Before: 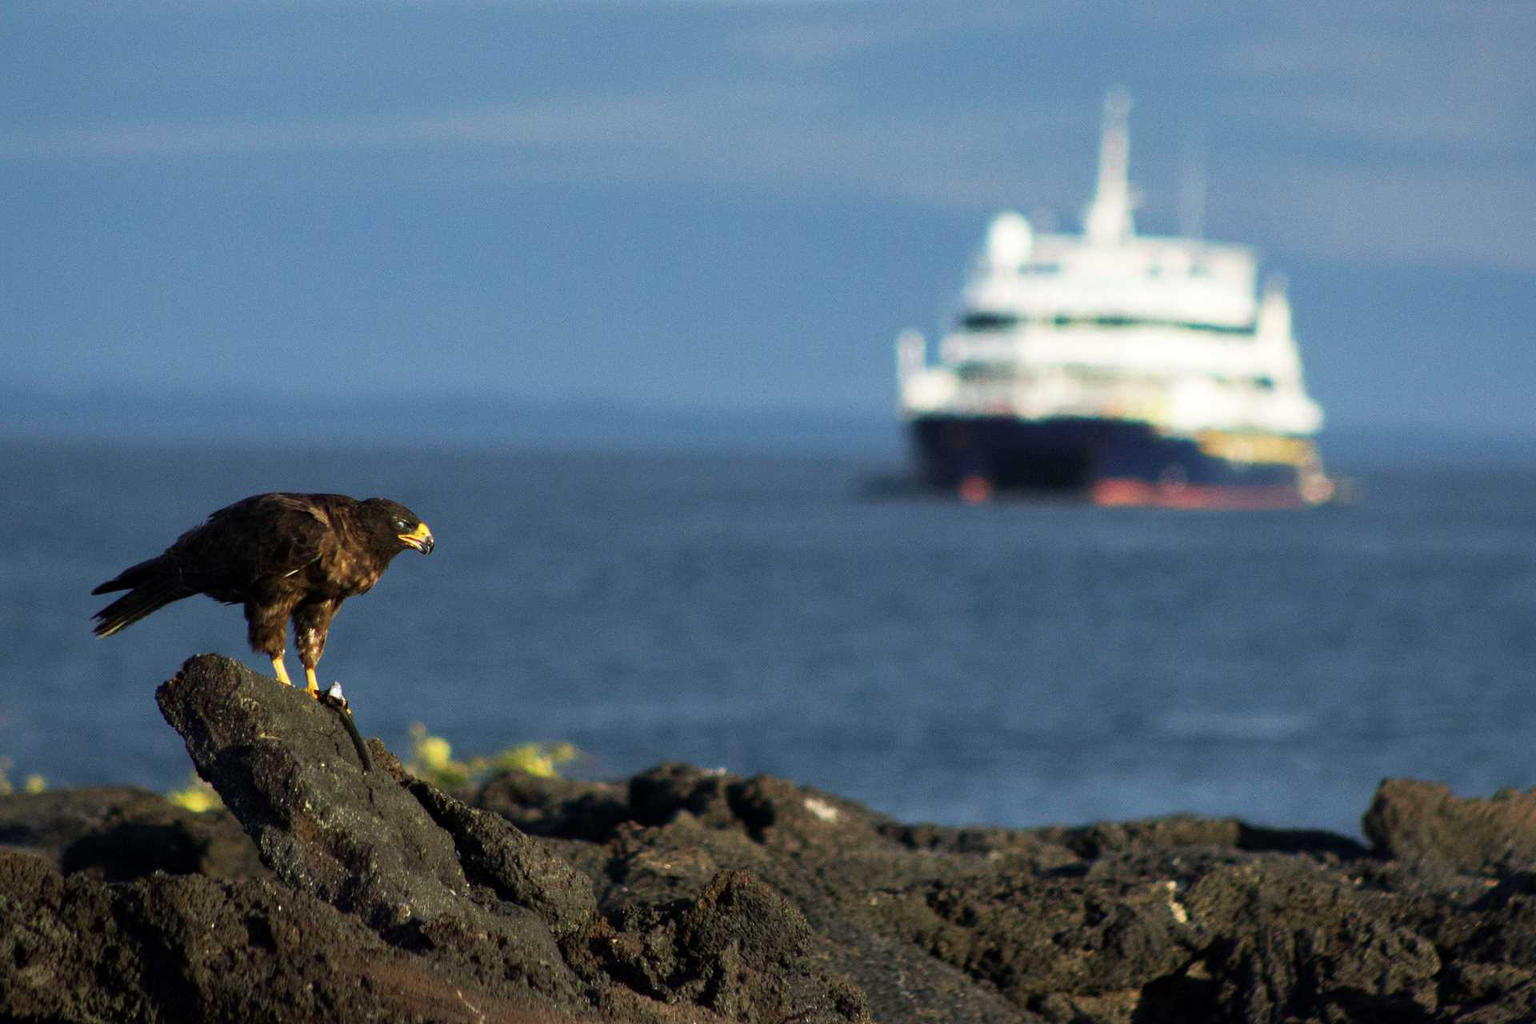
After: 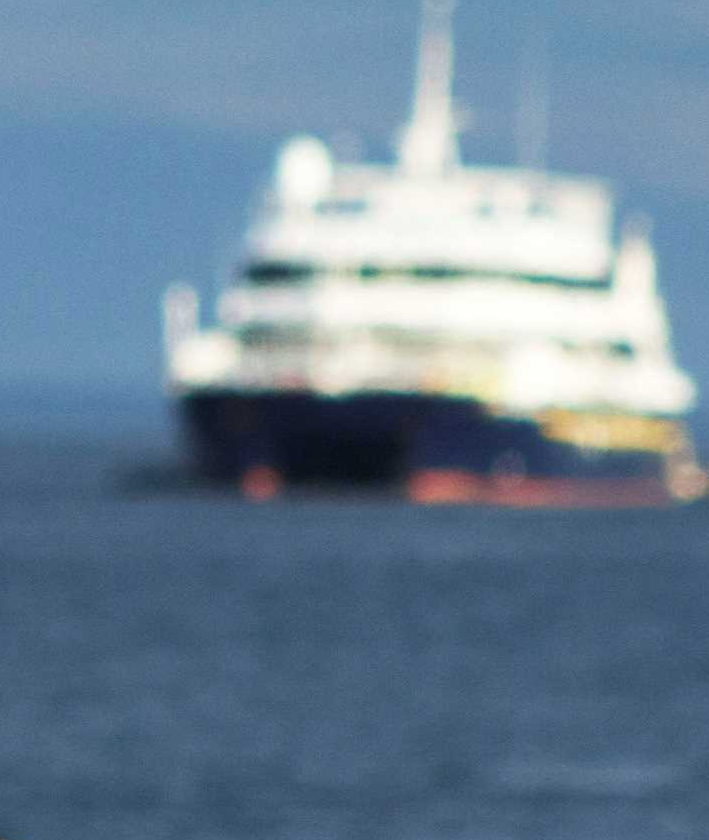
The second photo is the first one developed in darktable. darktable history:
tone equalizer: on, module defaults
crop and rotate: left 49.936%, top 10.094%, right 13.136%, bottom 24.256%
